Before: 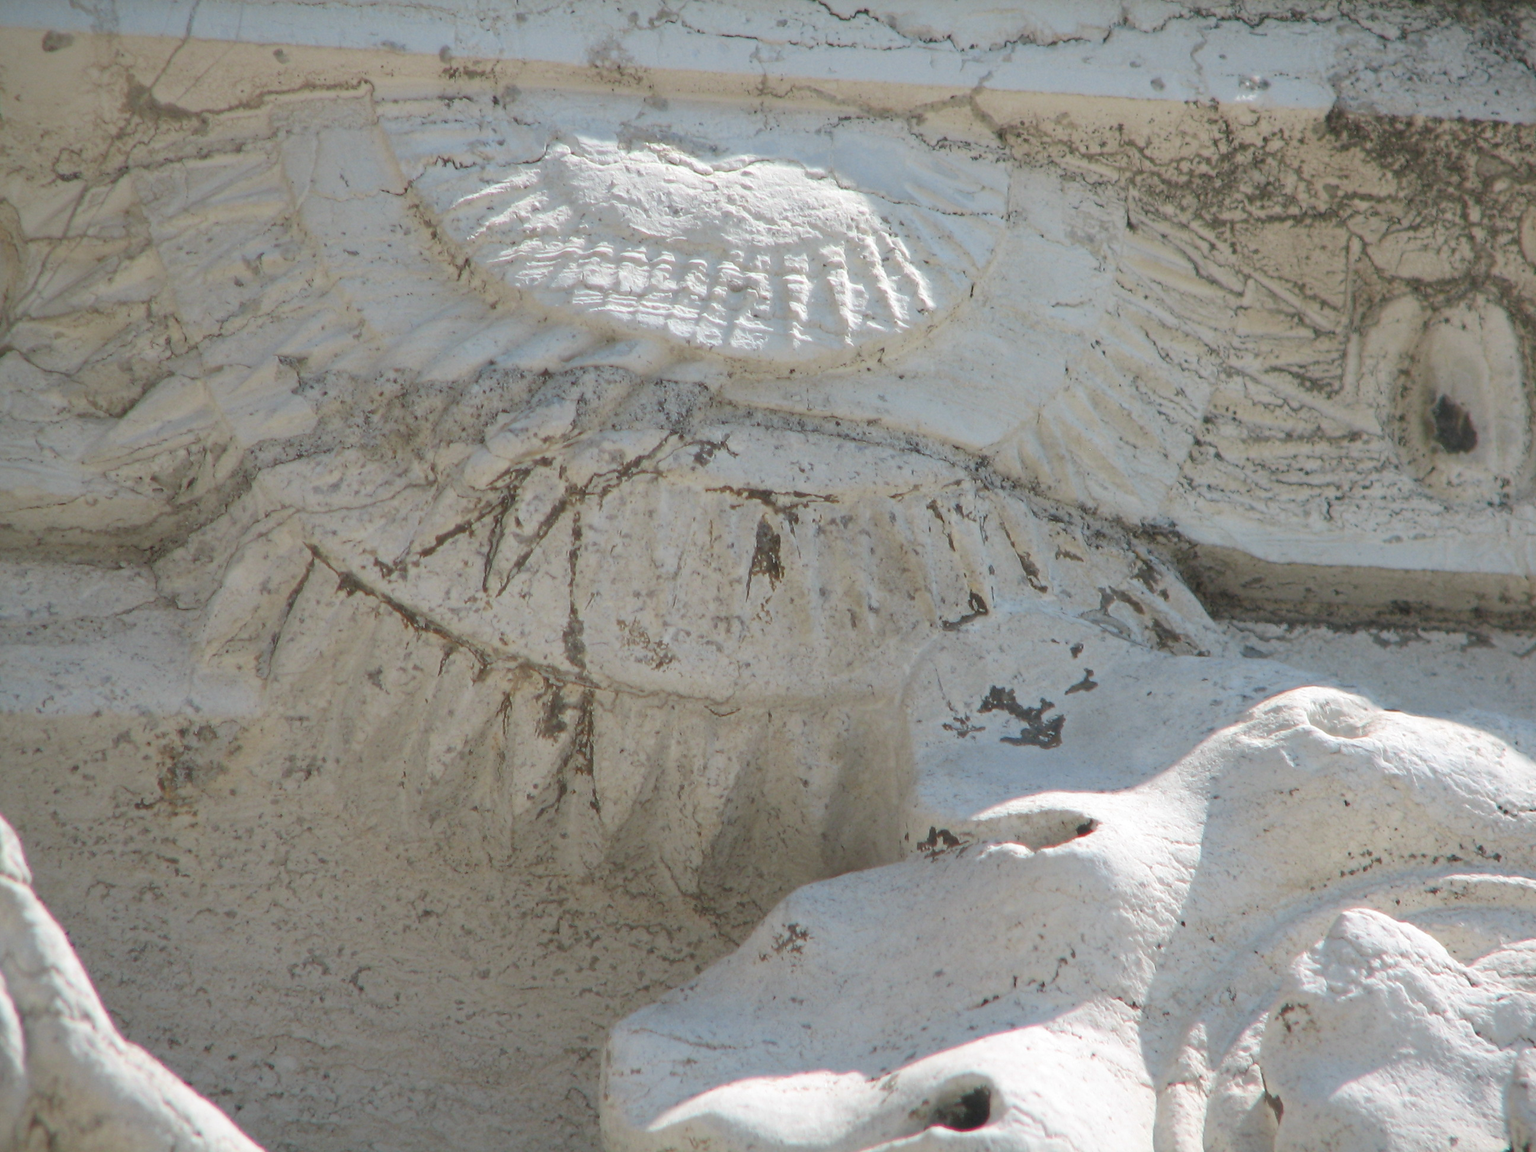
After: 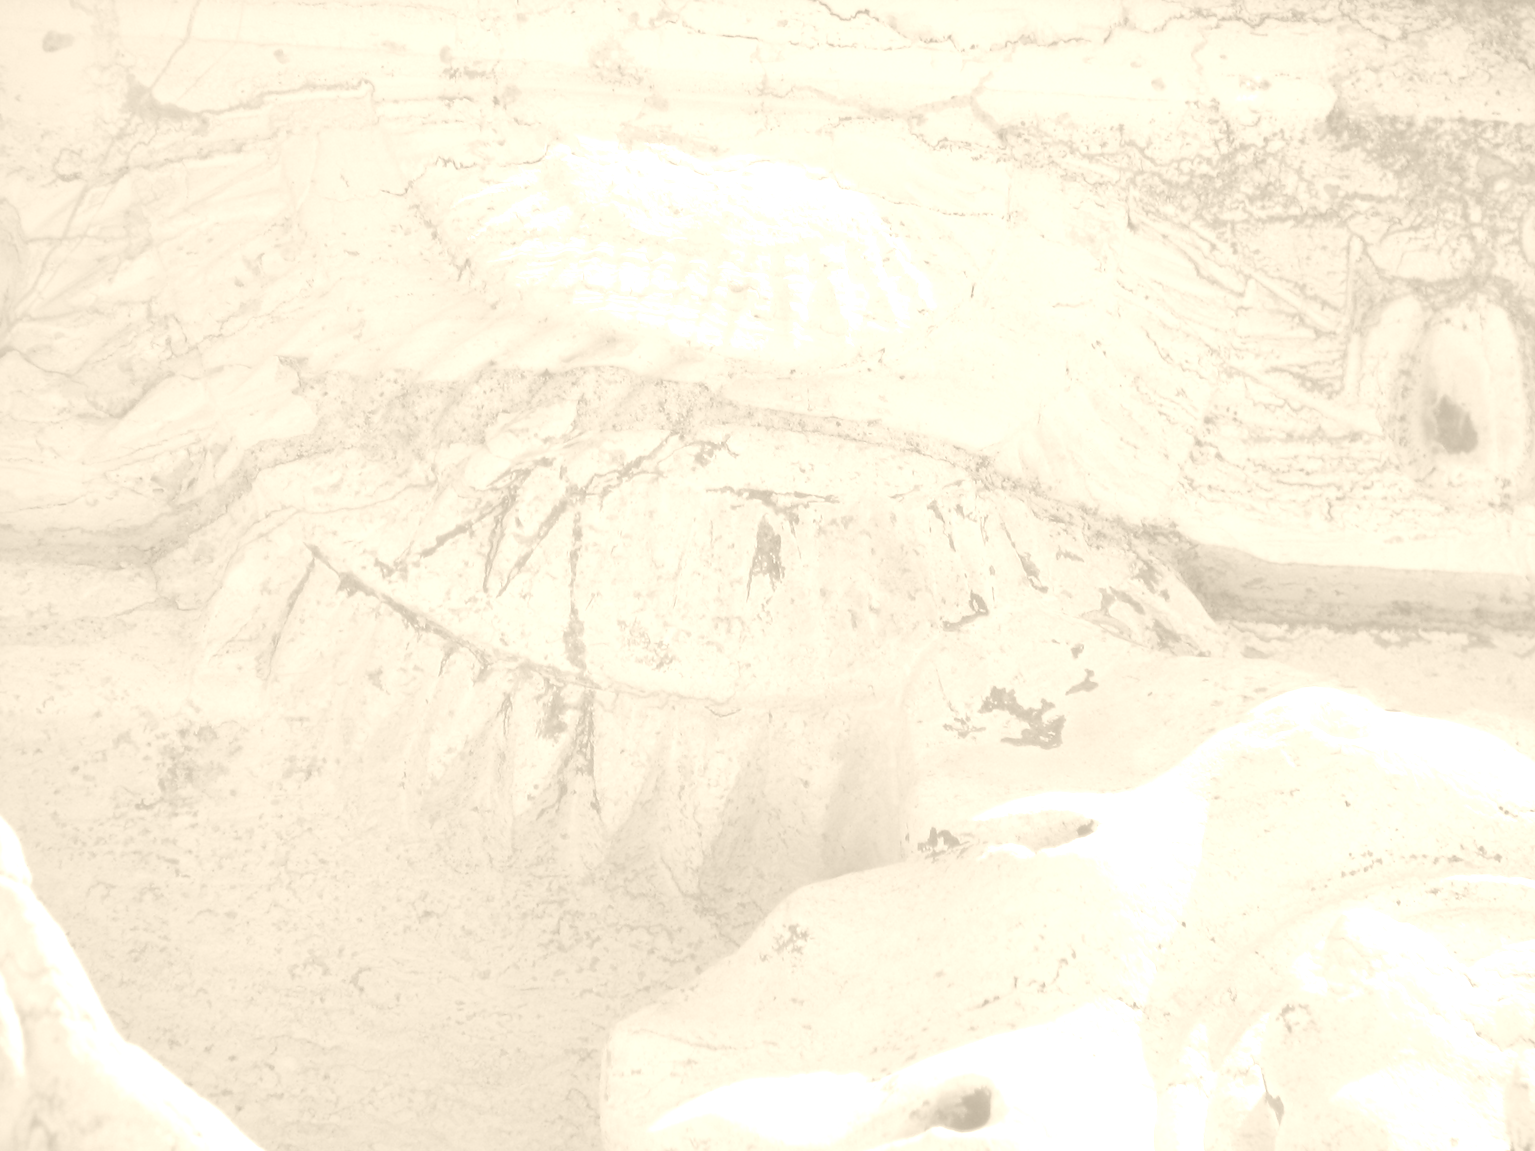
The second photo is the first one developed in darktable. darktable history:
color balance: output saturation 120%
rgb levels: mode RGB, independent channels, levels [[0, 0.5, 1], [0, 0.521, 1], [0, 0.536, 1]]
white balance: red 1.08, blue 0.791
color contrast: green-magenta contrast 0.84, blue-yellow contrast 0.86
colorize: hue 36°, saturation 71%, lightness 80.79%
color zones: curves: ch0 [(0, 0.5) (0.143, 0.5) (0.286, 0.5) (0.429, 0.5) (0.62, 0.489) (0.714, 0.445) (0.844, 0.496) (1, 0.5)]; ch1 [(0, 0.5) (0.143, 0.5) (0.286, 0.5) (0.429, 0.5) (0.571, 0.5) (0.714, 0.523) (0.857, 0.5) (1, 0.5)]
